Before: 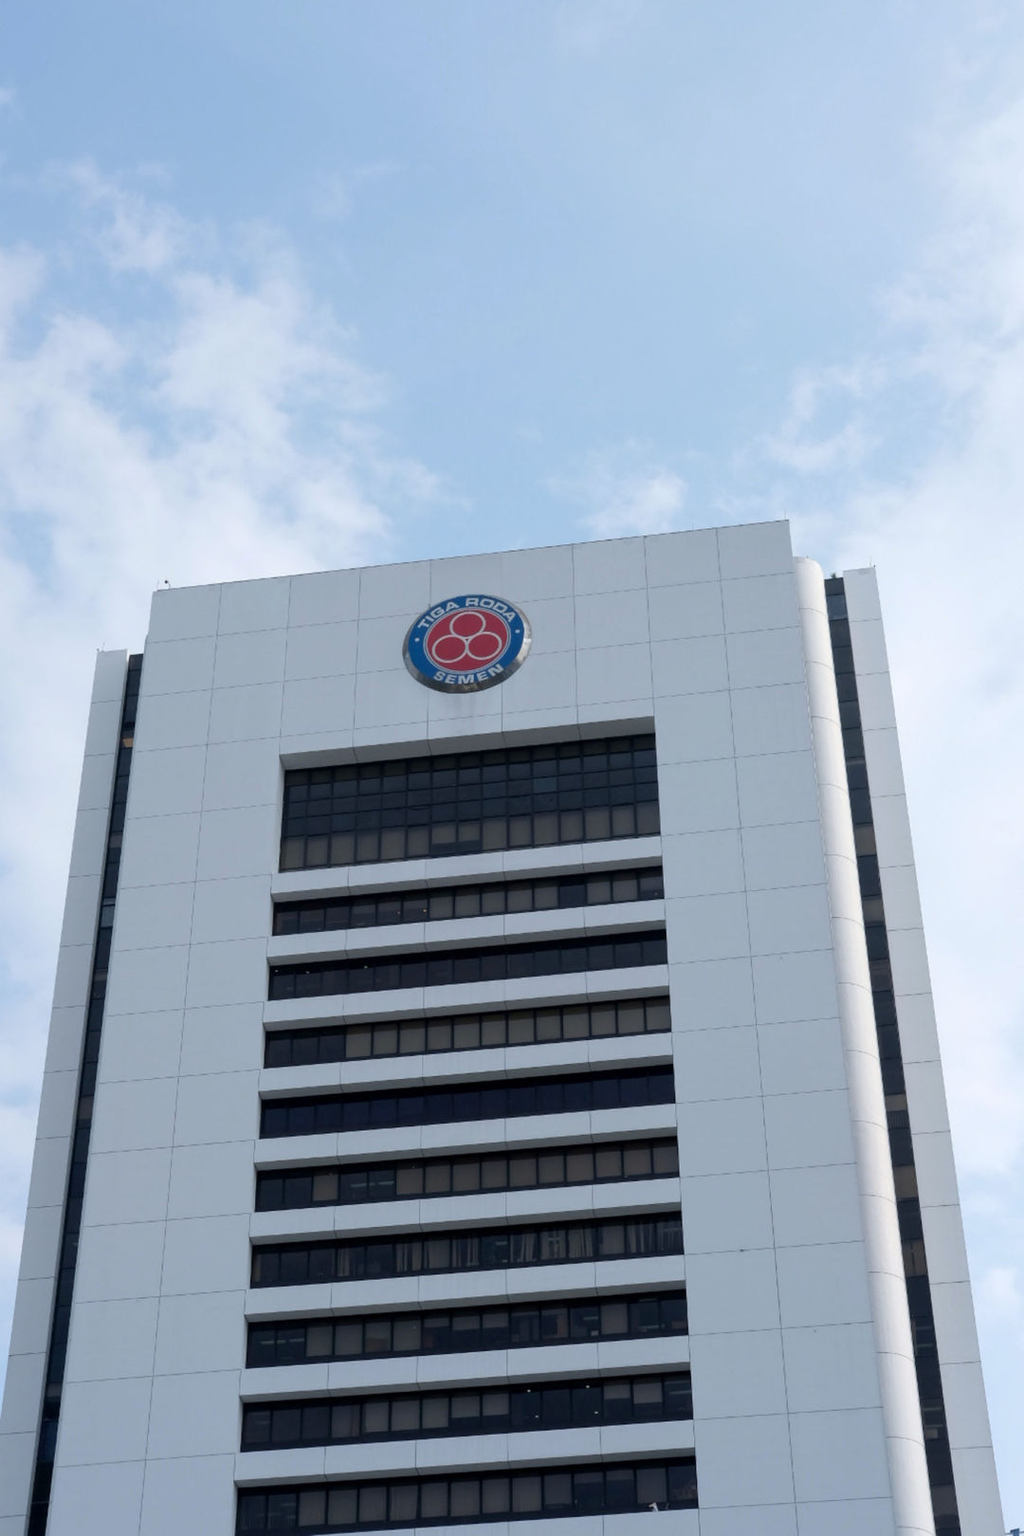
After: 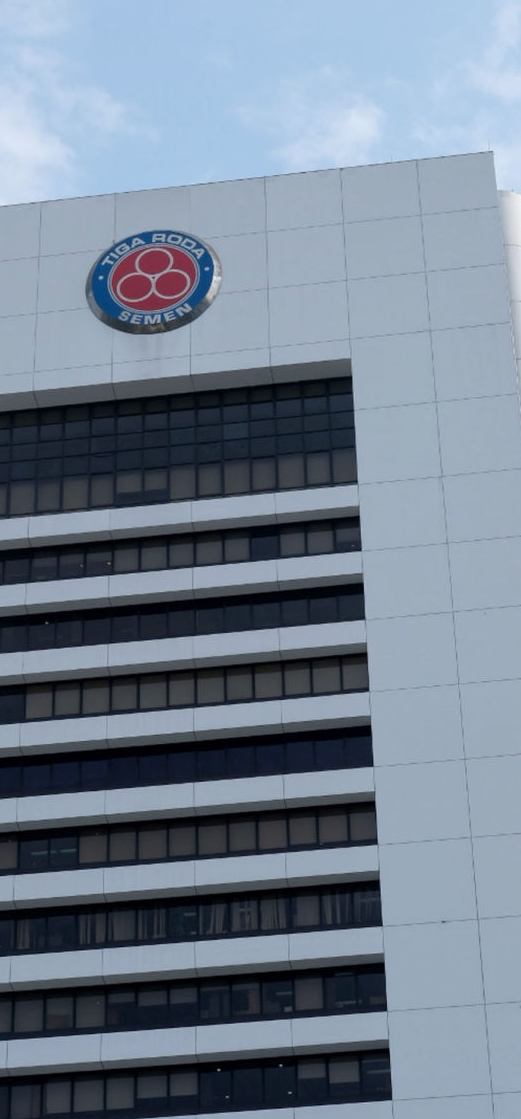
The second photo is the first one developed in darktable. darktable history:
crop: left 31.409%, top 24.56%, right 20.322%, bottom 6.346%
